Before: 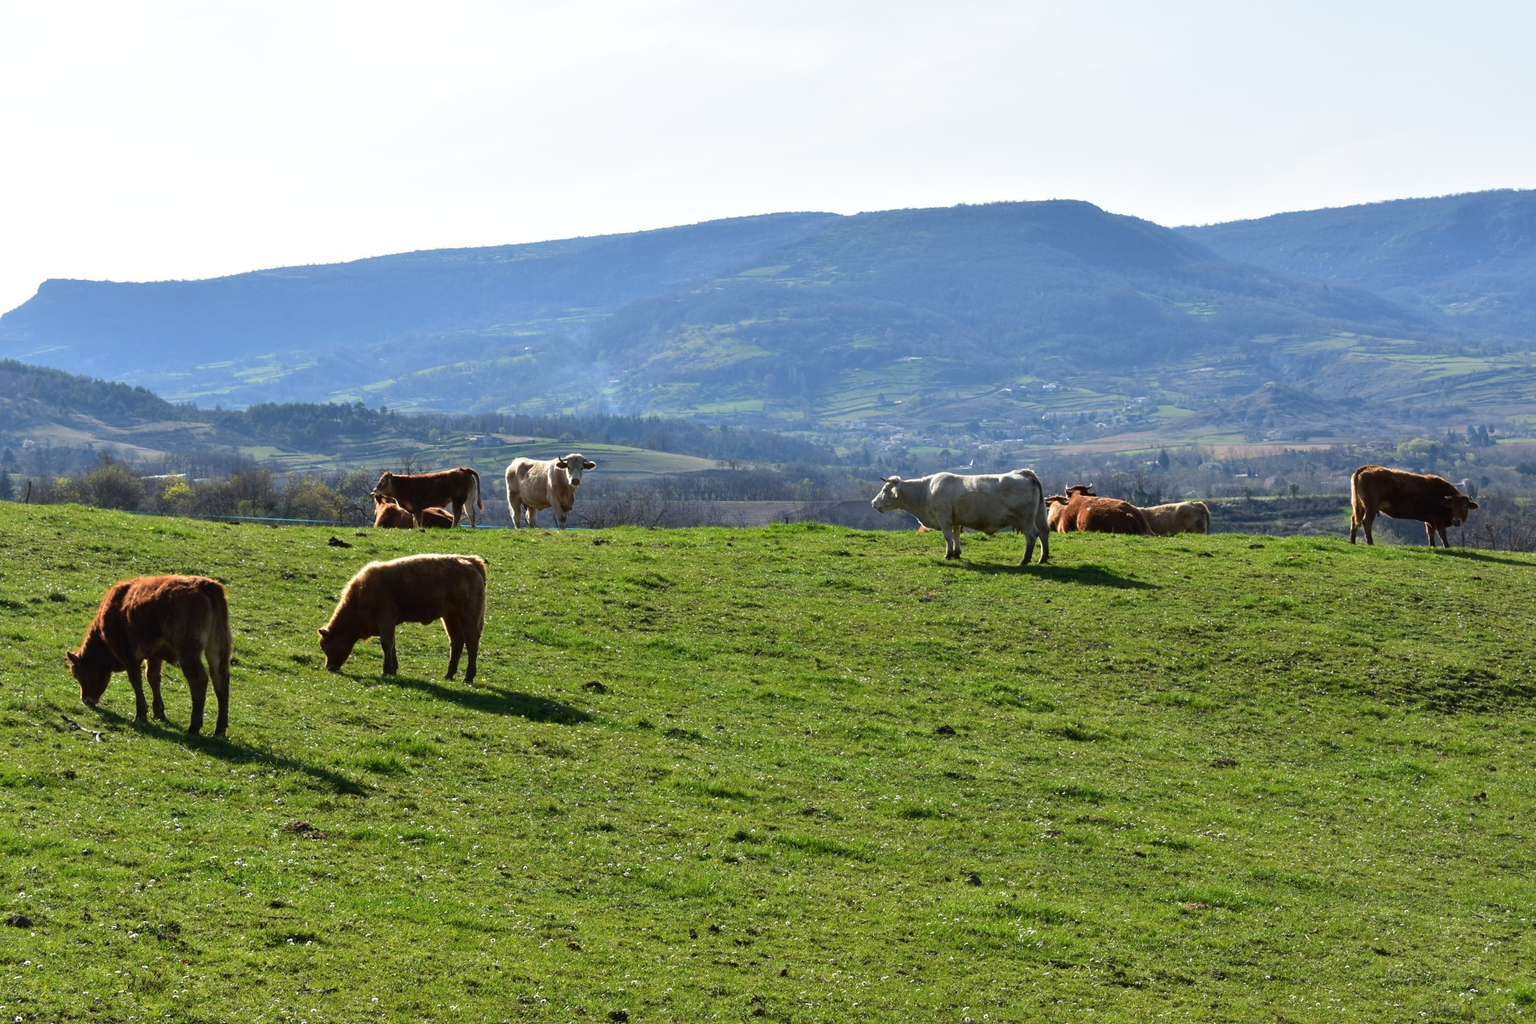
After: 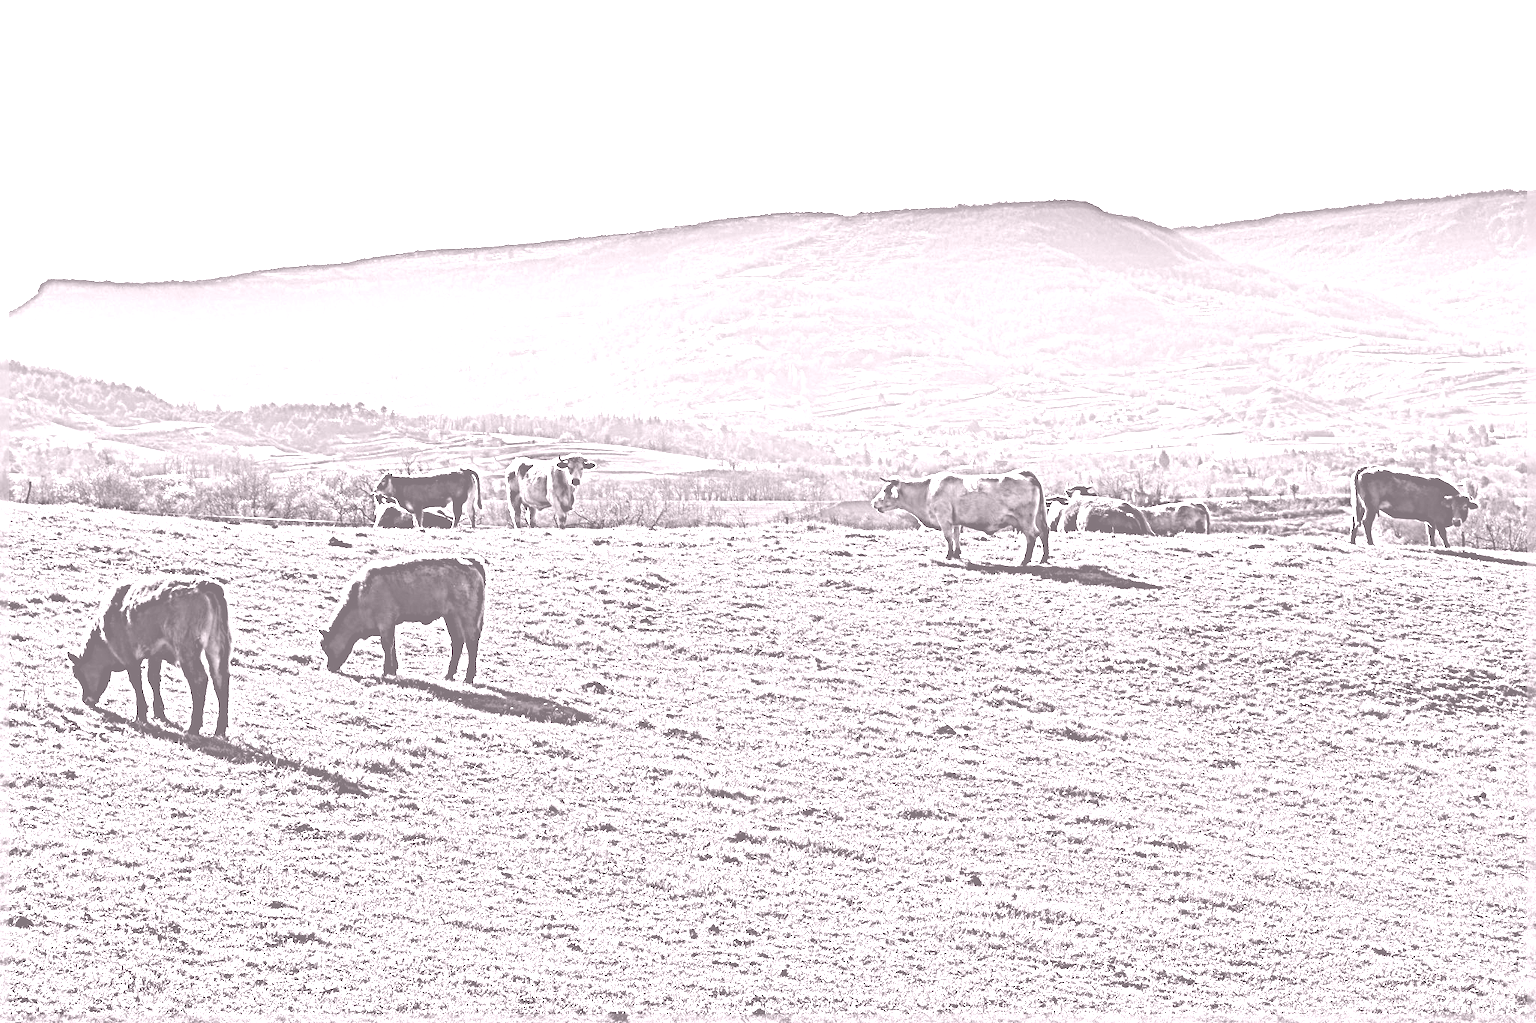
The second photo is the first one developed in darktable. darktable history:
sharpen: radius 6.3, amount 1.8, threshold 0
colorize: hue 25.2°, saturation 83%, source mix 82%, lightness 79%, version 1
color balance rgb: perceptual saturation grading › global saturation 20%, perceptual saturation grading › highlights -50%, perceptual saturation grading › shadows 30%, perceptual brilliance grading › global brilliance 10%, perceptual brilliance grading › shadows 15%
shadows and highlights: low approximation 0.01, soften with gaussian
